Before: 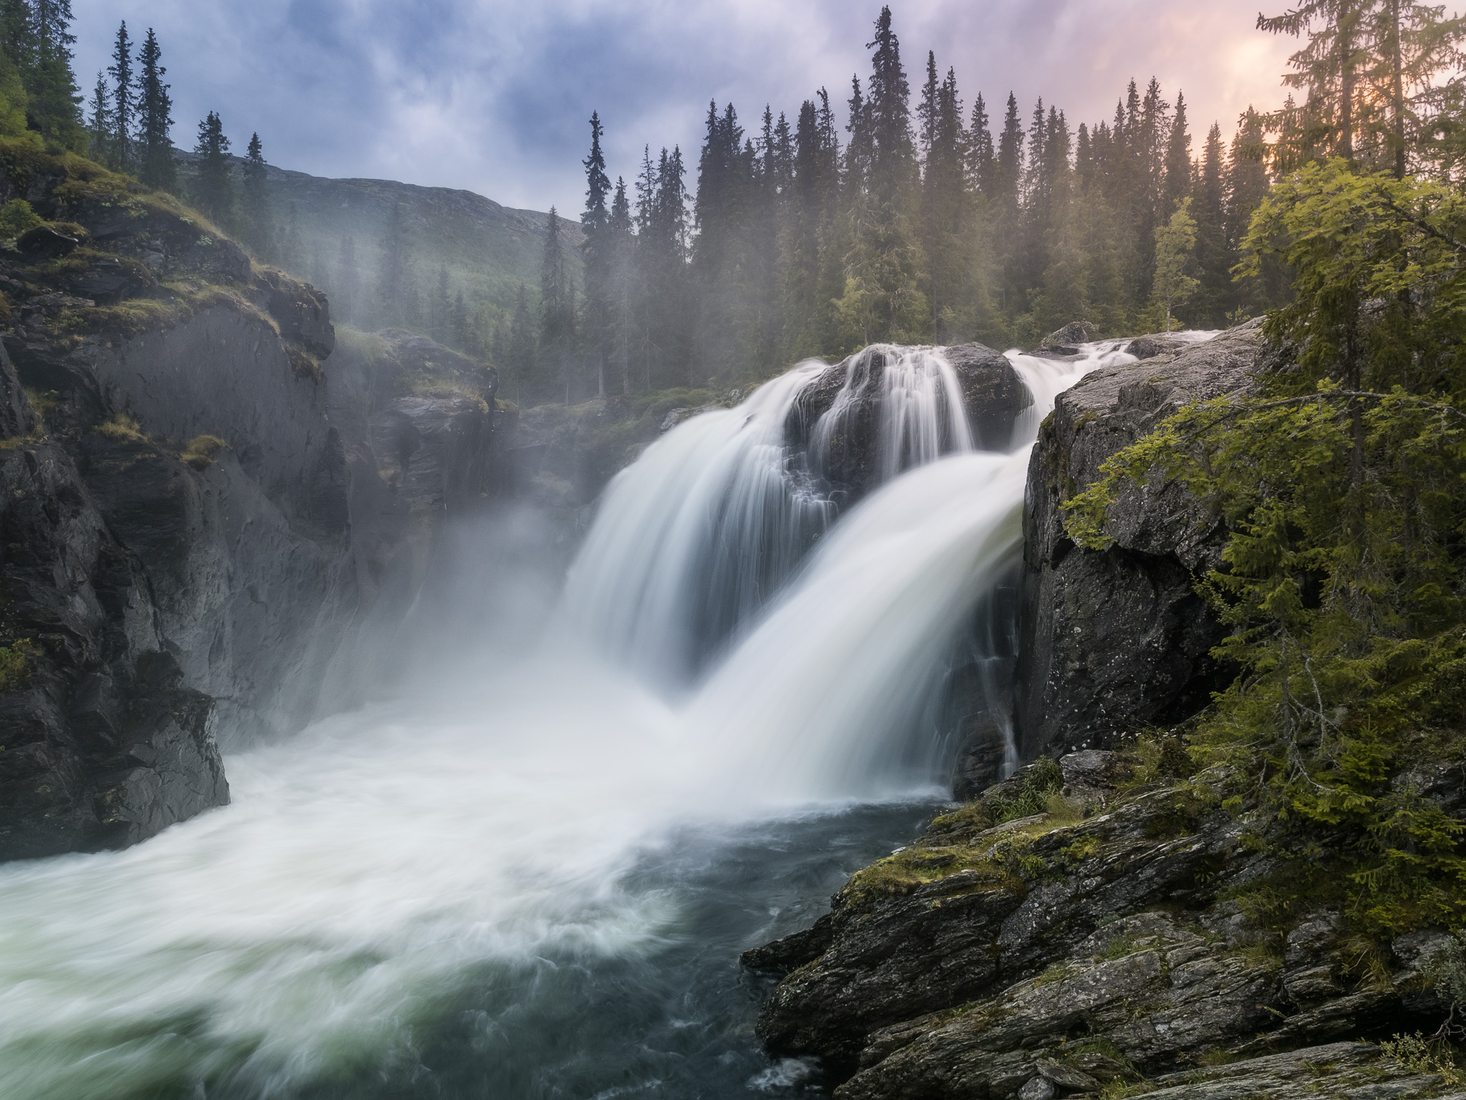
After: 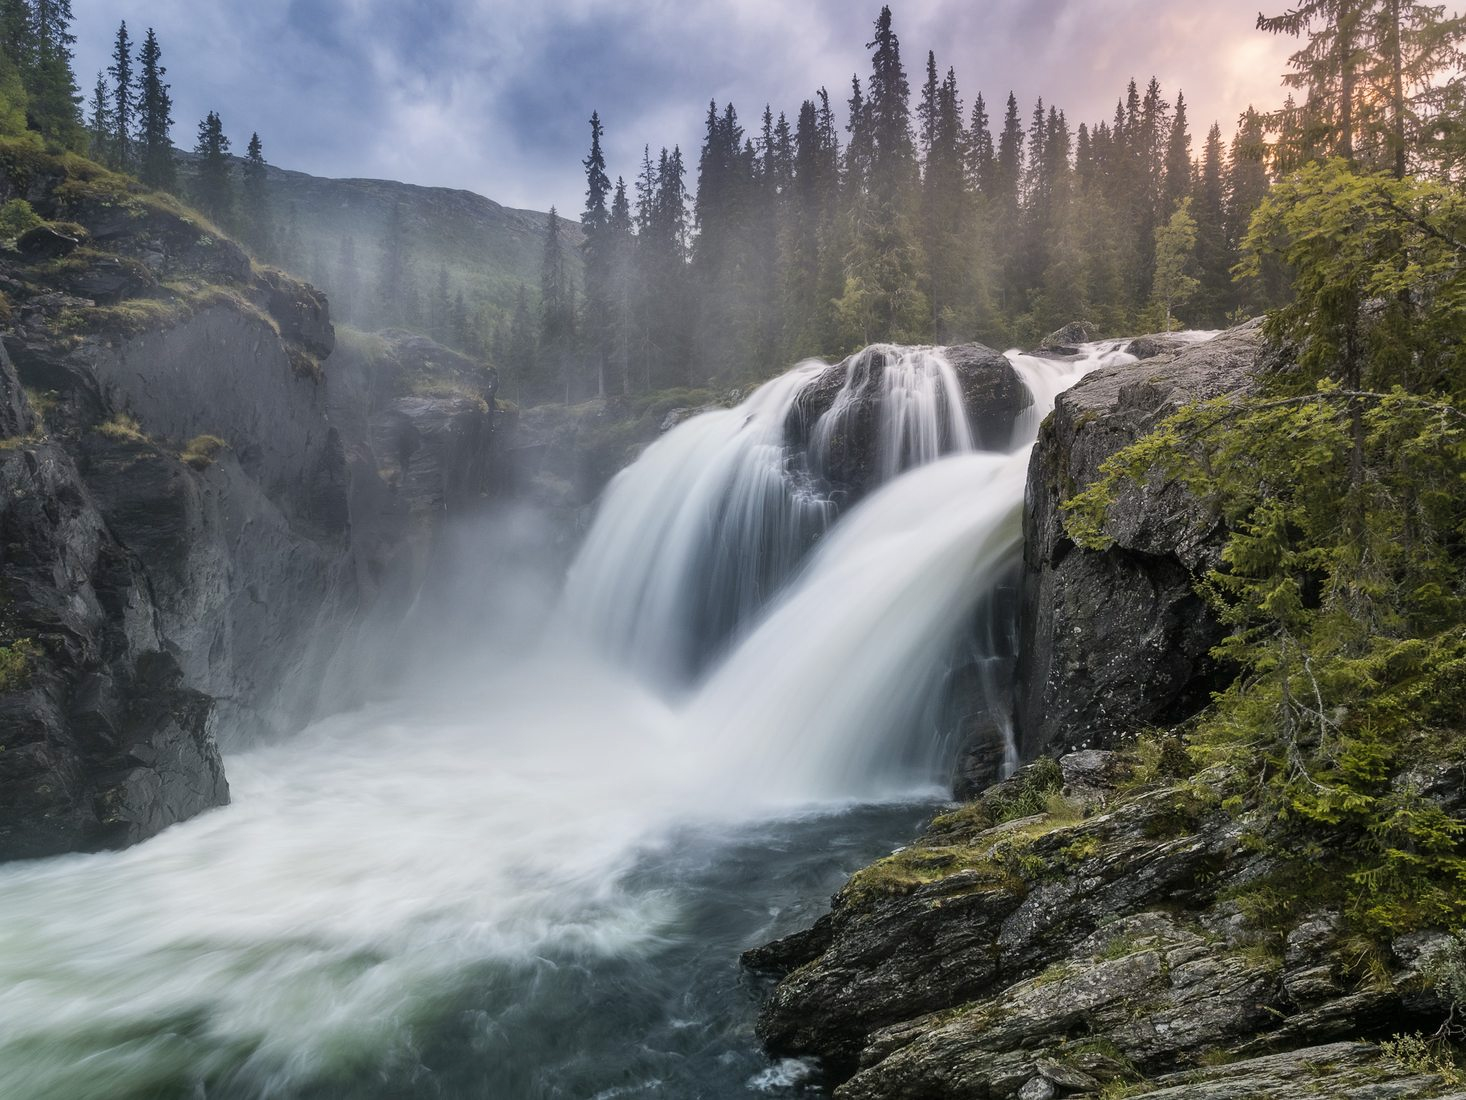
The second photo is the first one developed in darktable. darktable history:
shadows and highlights: highlights color adjustment 0.491%, low approximation 0.01, soften with gaussian
